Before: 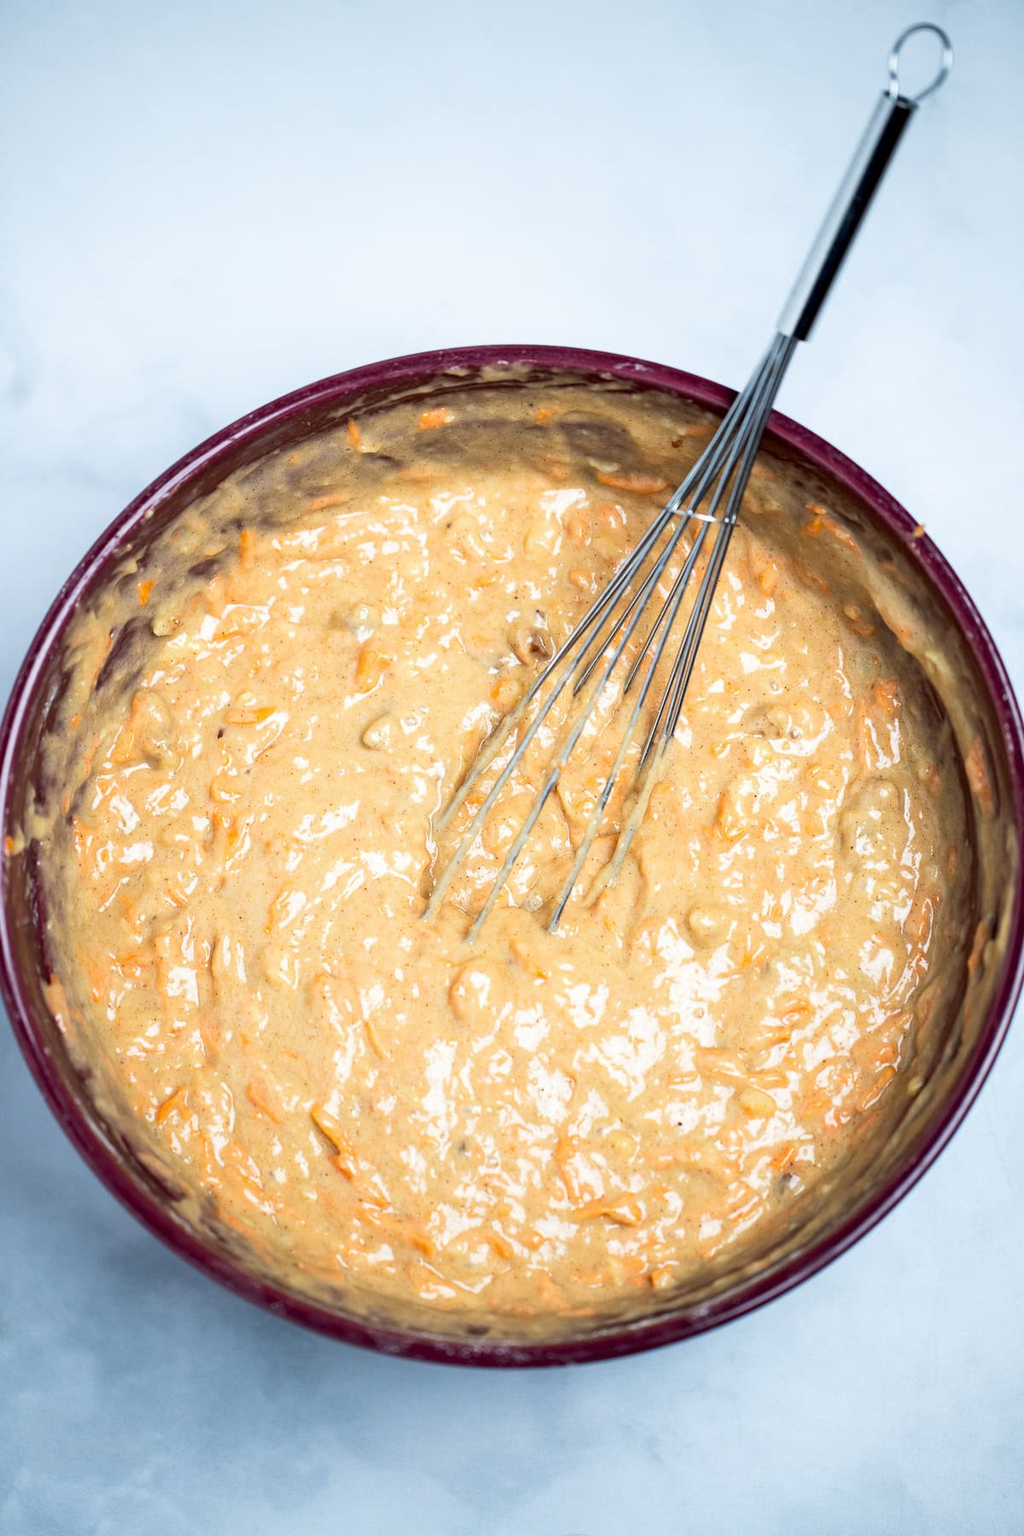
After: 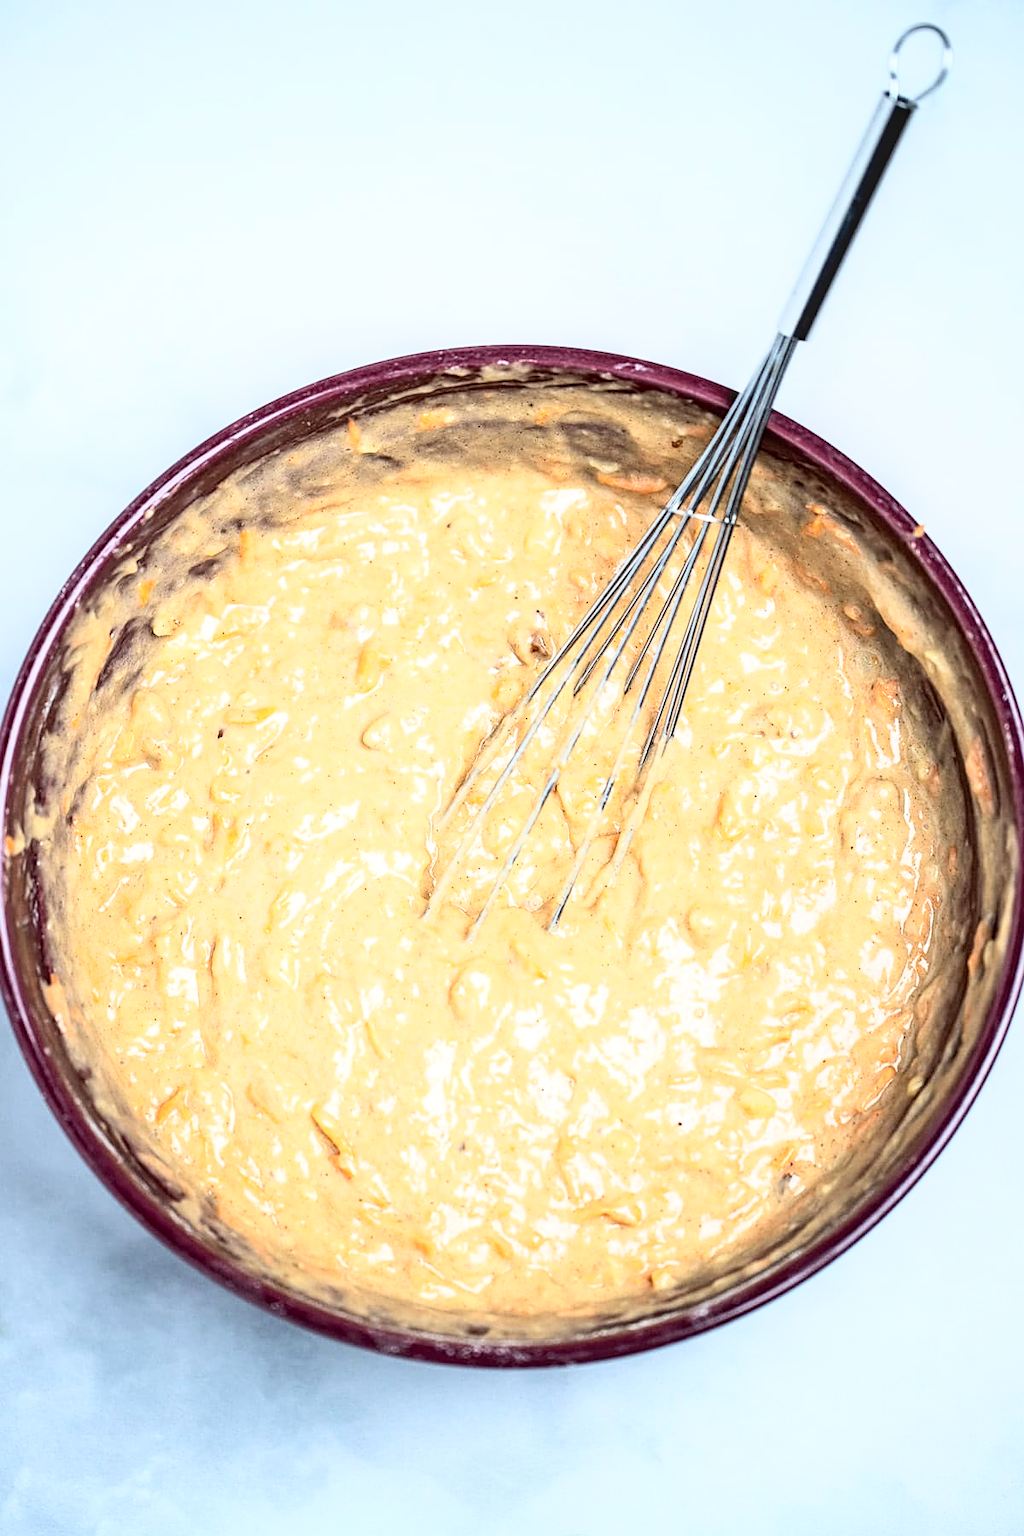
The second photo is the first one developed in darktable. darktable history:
tone curve: curves: ch0 [(0, 0) (0.093, 0.104) (0.226, 0.291) (0.327, 0.431) (0.471, 0.648) (0.759, 0.926) (1, 1)], color space Lab, independent channels, preserve colors none
local contrast: on, module defaults
sharpen: on, module defaults
